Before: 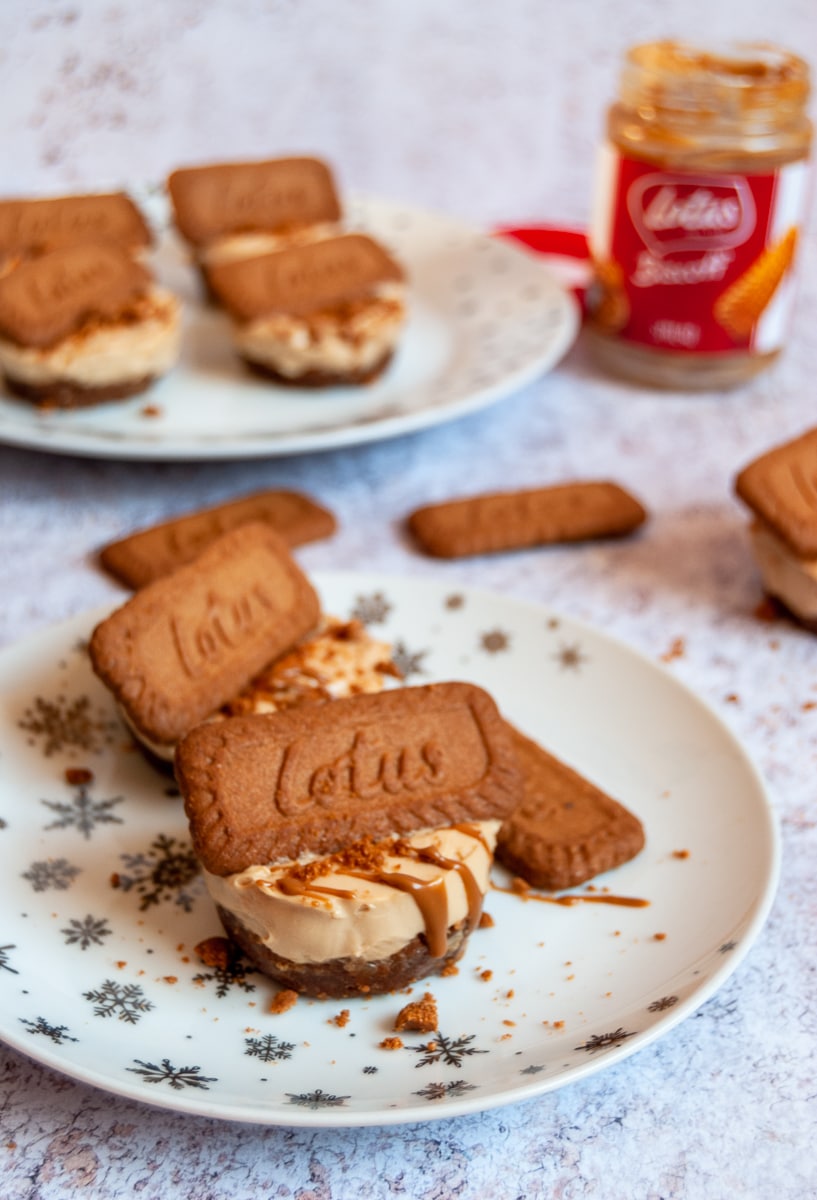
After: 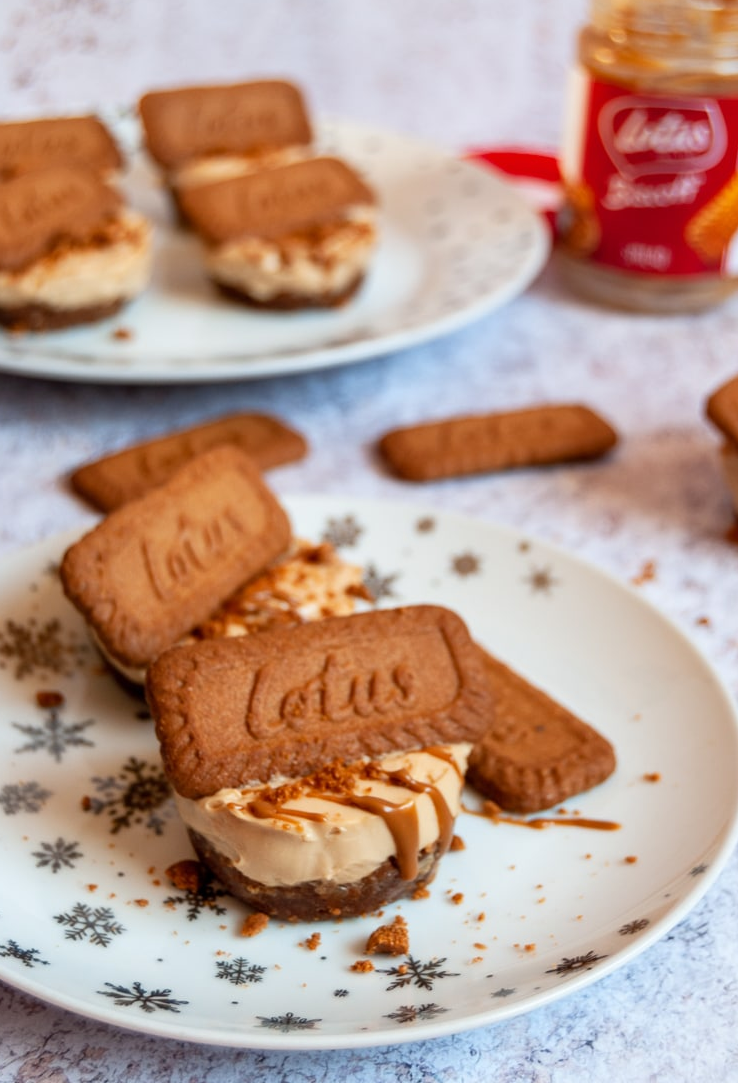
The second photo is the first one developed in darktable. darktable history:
crop: left 3.611%, top 6.449%, right 6.028%, bottom 3.29%
